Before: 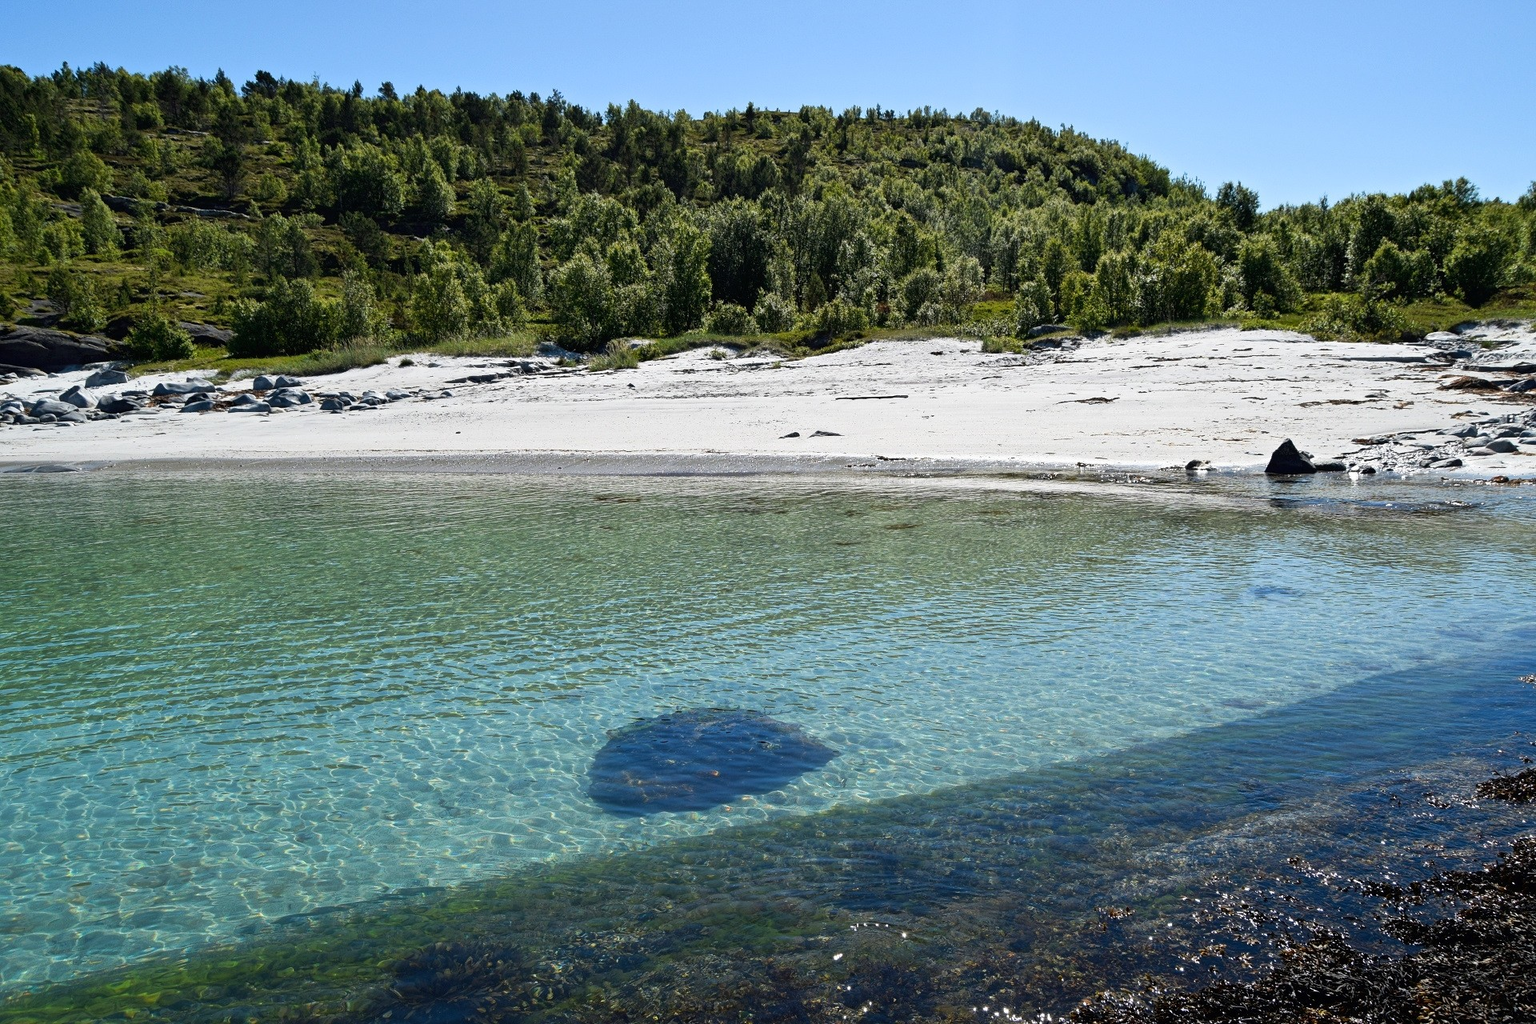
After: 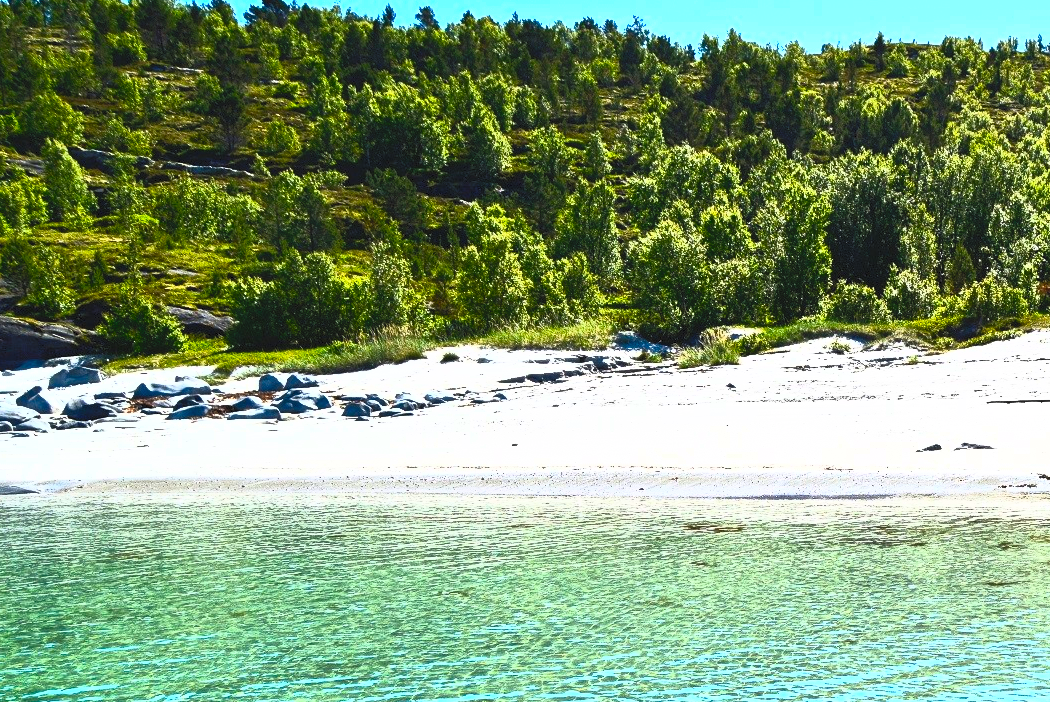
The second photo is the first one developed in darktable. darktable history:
crop and rotate: left 3.047%, top 7.509%, right 42.236%, bottom 37.598%
contrast brightness saturation: contrast 1, brightness 1, saturation 1
